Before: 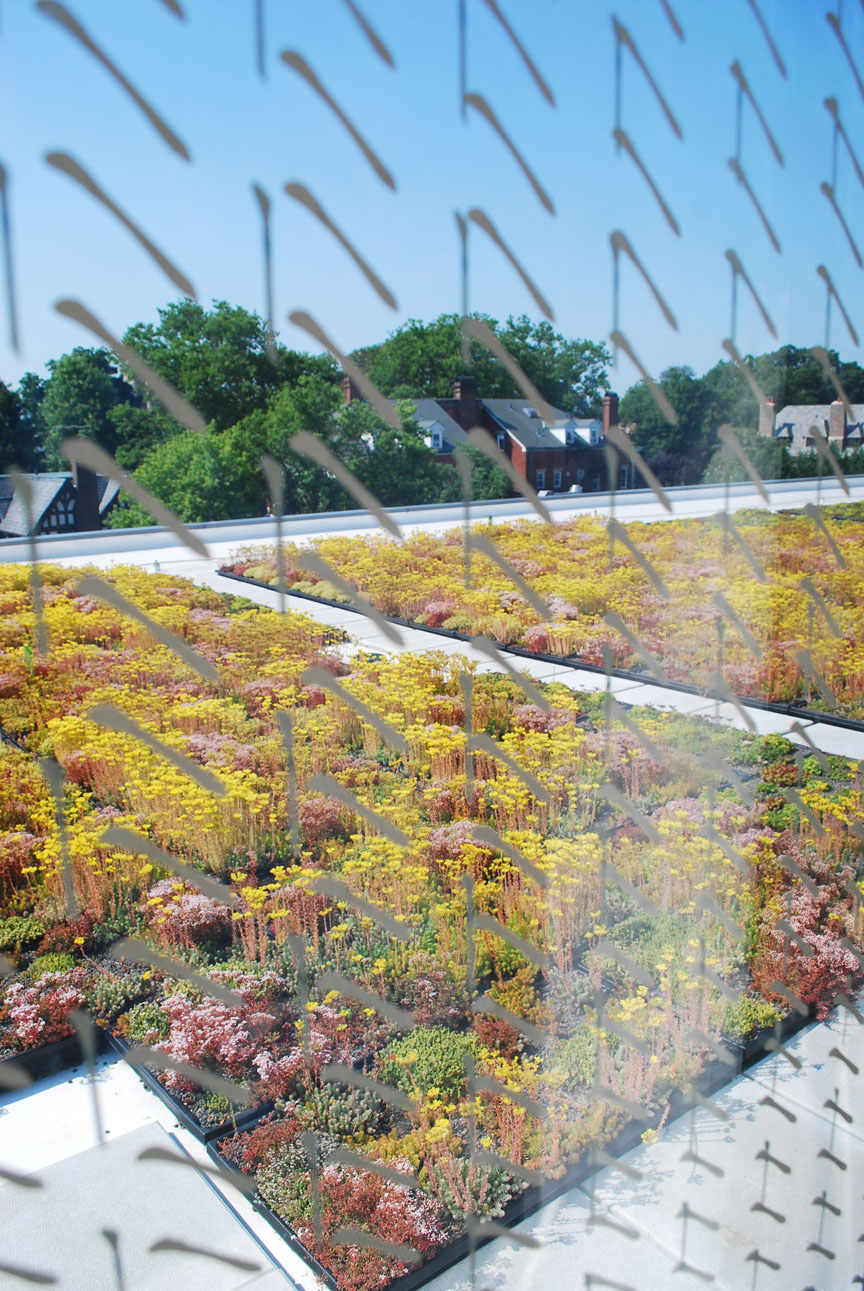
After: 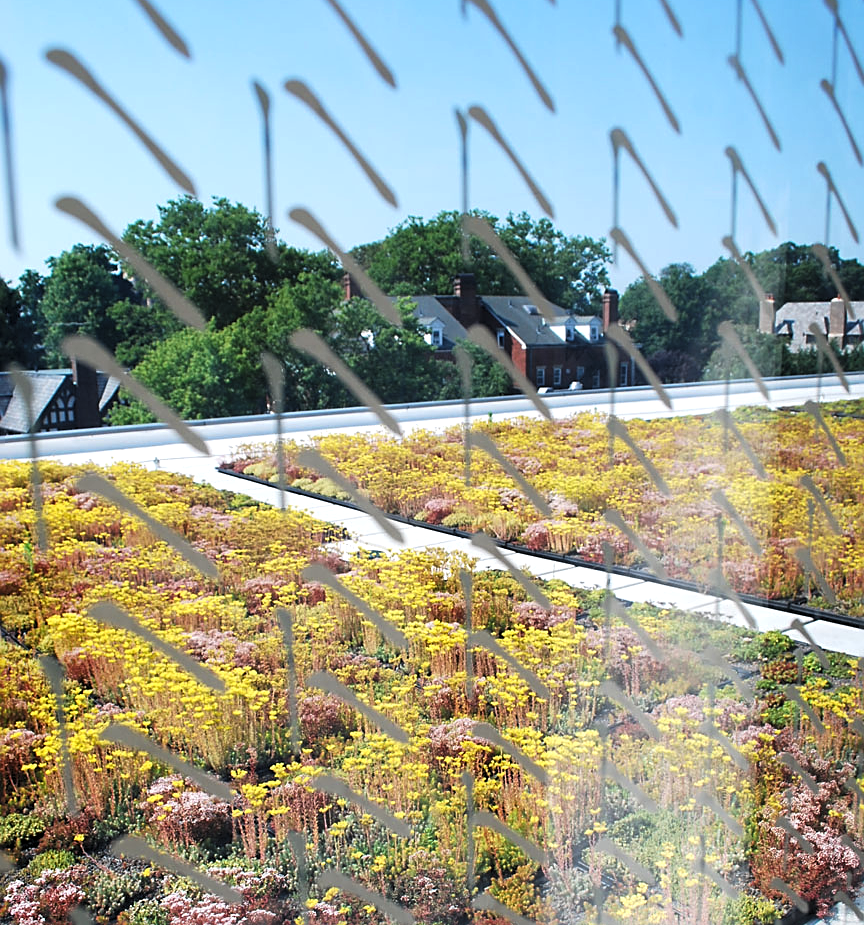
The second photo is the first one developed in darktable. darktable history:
sharpen: on, module defaults
levels: levels [0.052, 0.496, 0.908]
crop and rotate: top 8.112%, bottom 20.194%
